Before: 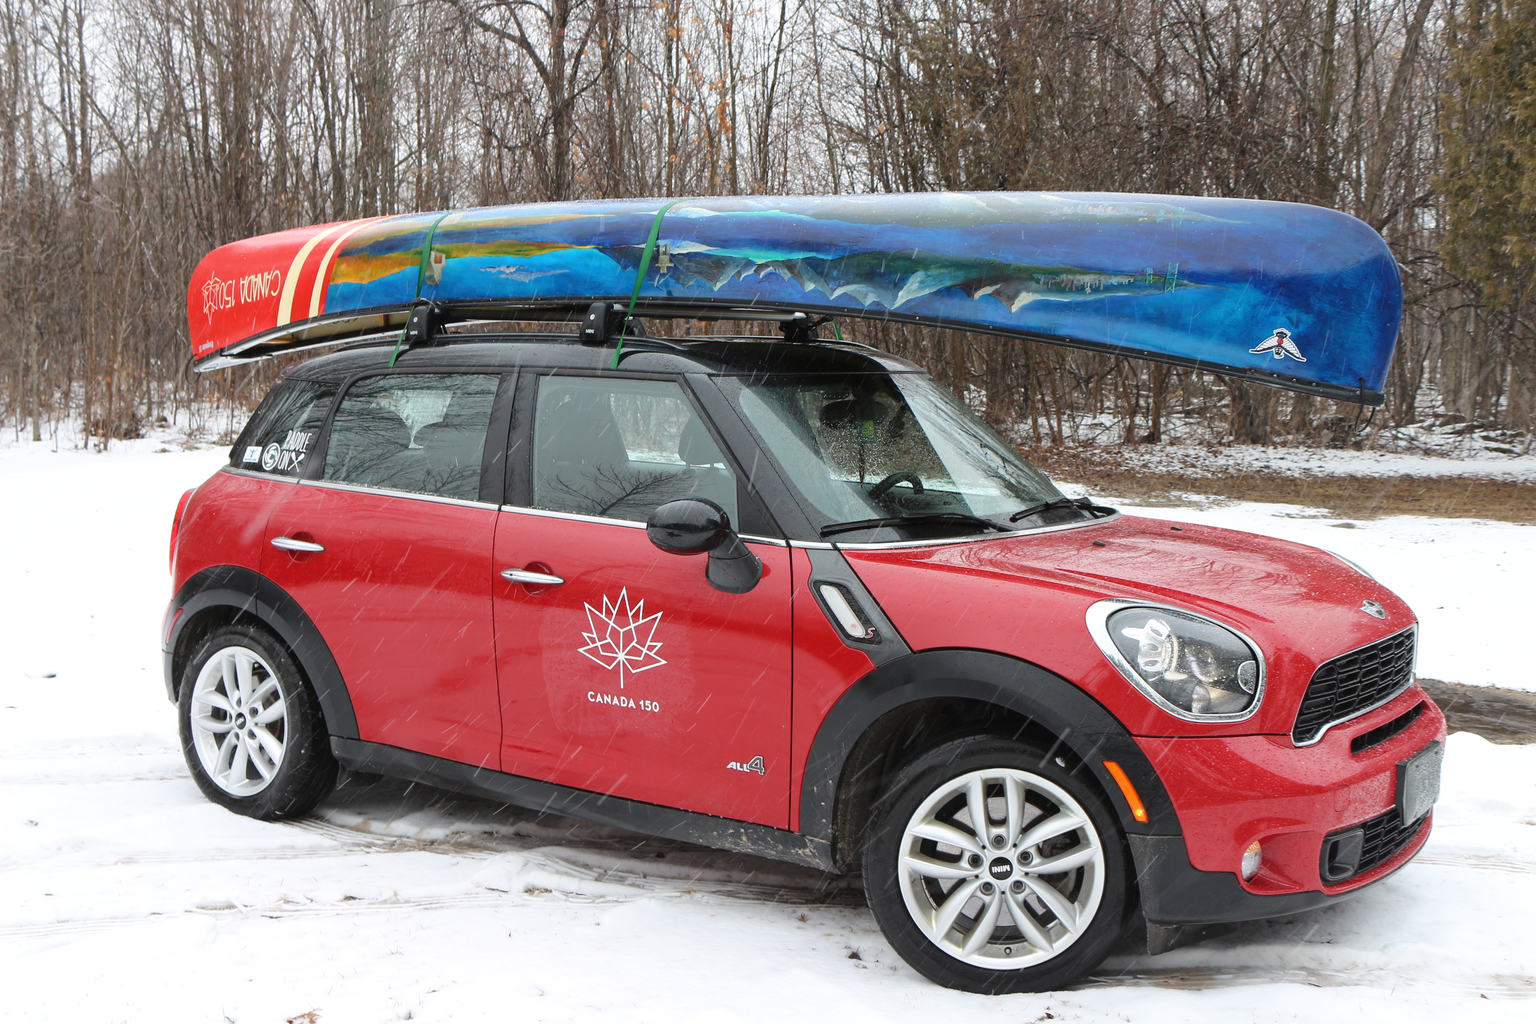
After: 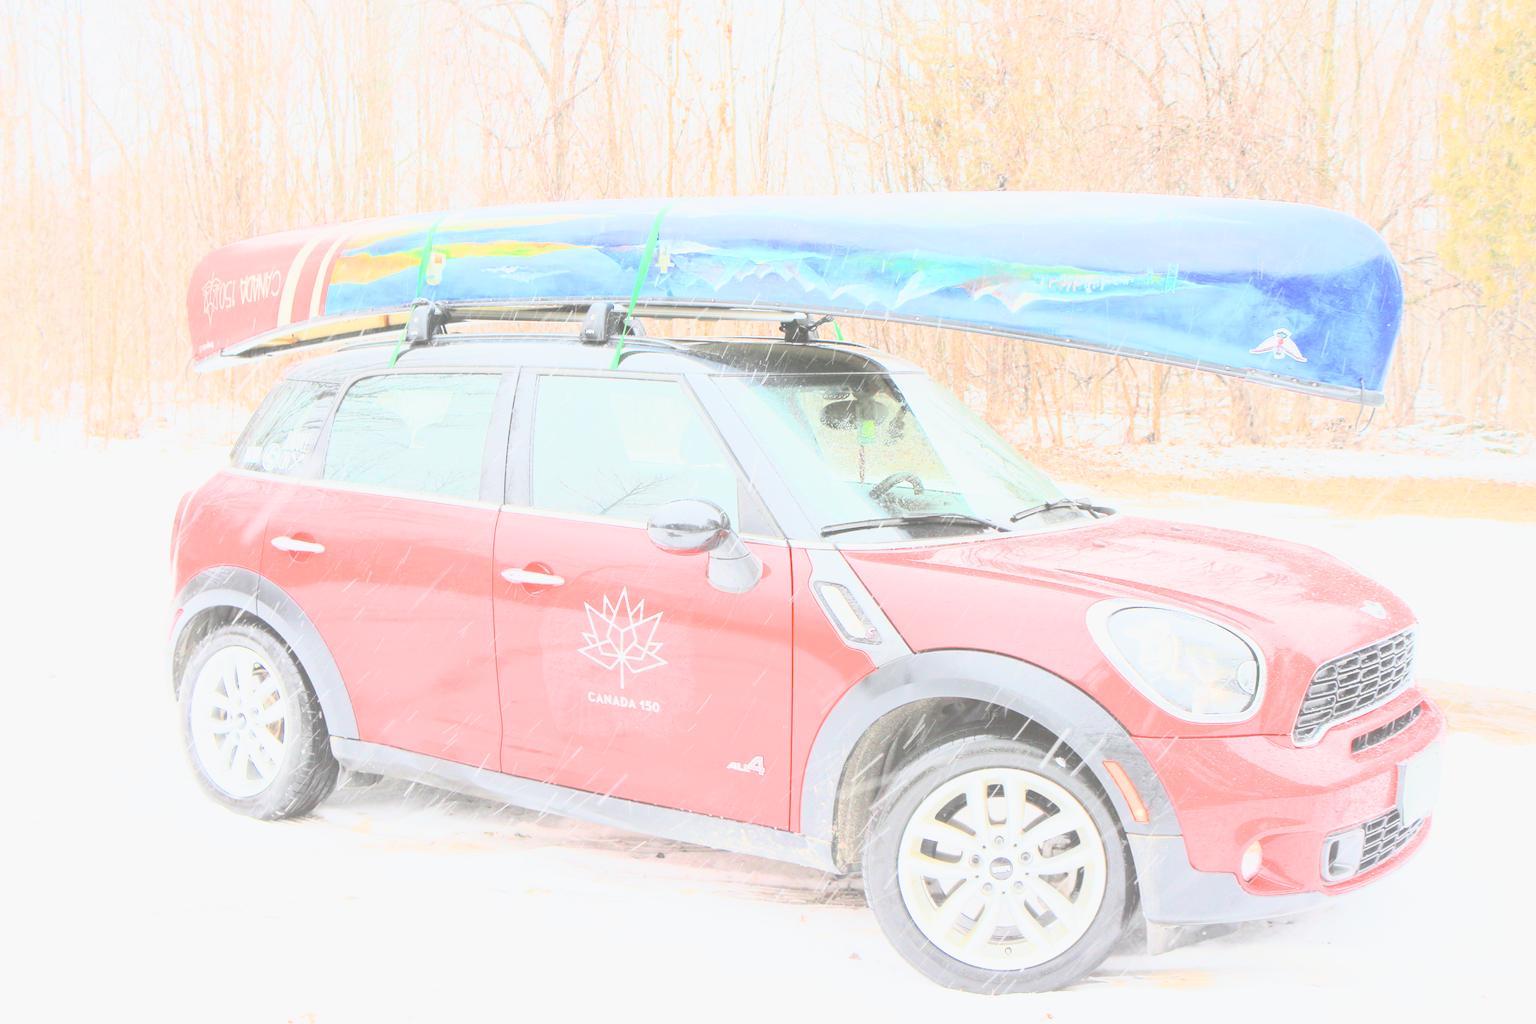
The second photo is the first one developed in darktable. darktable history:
filmic rgb: middle gray luminance 2.5%, black relative exposure -10 EV, white relative exposure 7 EV, threshold 6 EV, dynamic range scaling 10%, target black luminance 0%, hardness 3.19, latitude 44.39%, contrast 0.682, highlights saturation mix 5%, shadows ↔ highlights balance 13.63%, add noise in highlights 0, color science v3 (2019), use custom middle-gray values true, iterations of high-quality reconstruction 0, contrast in highlights soft, enable highlight reconstruction true
exposure: black level correction 0, exposure 0.9 EV, compensate highlight preservation false
tone curve: curves: ch0 [(0, 0.052) (0.207, 0.35) (0.392, 0.592) (0.54, 0.803) (0.725, 0.922) (0.99, 0.974)], color space Lab, independent channels, preserve colors none
